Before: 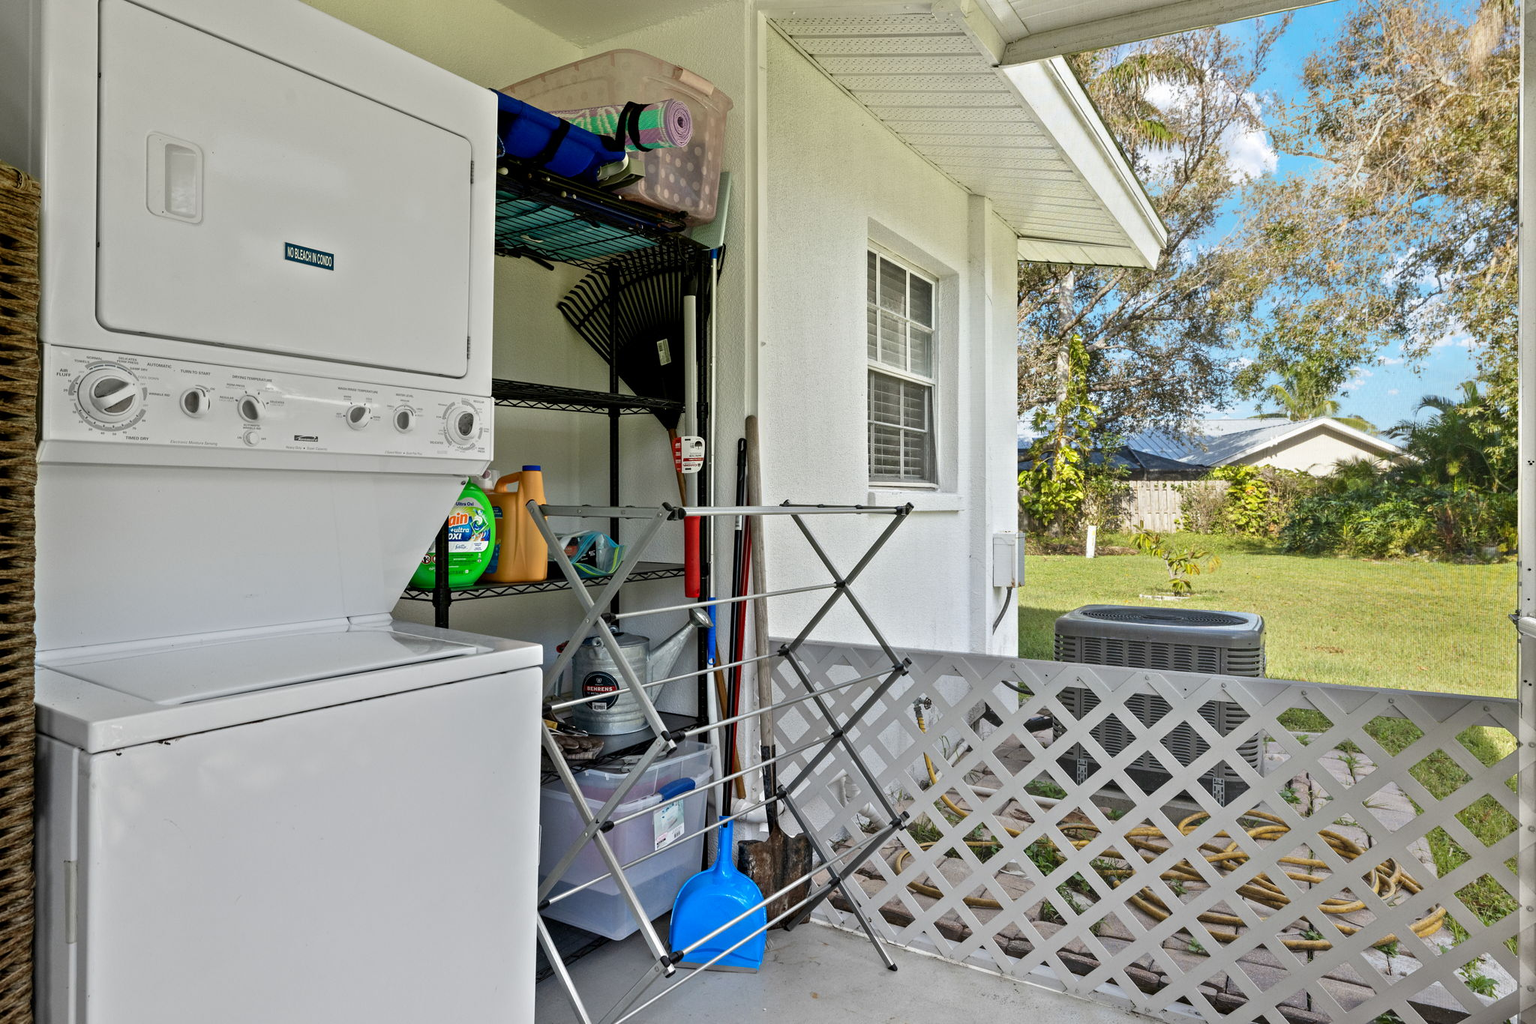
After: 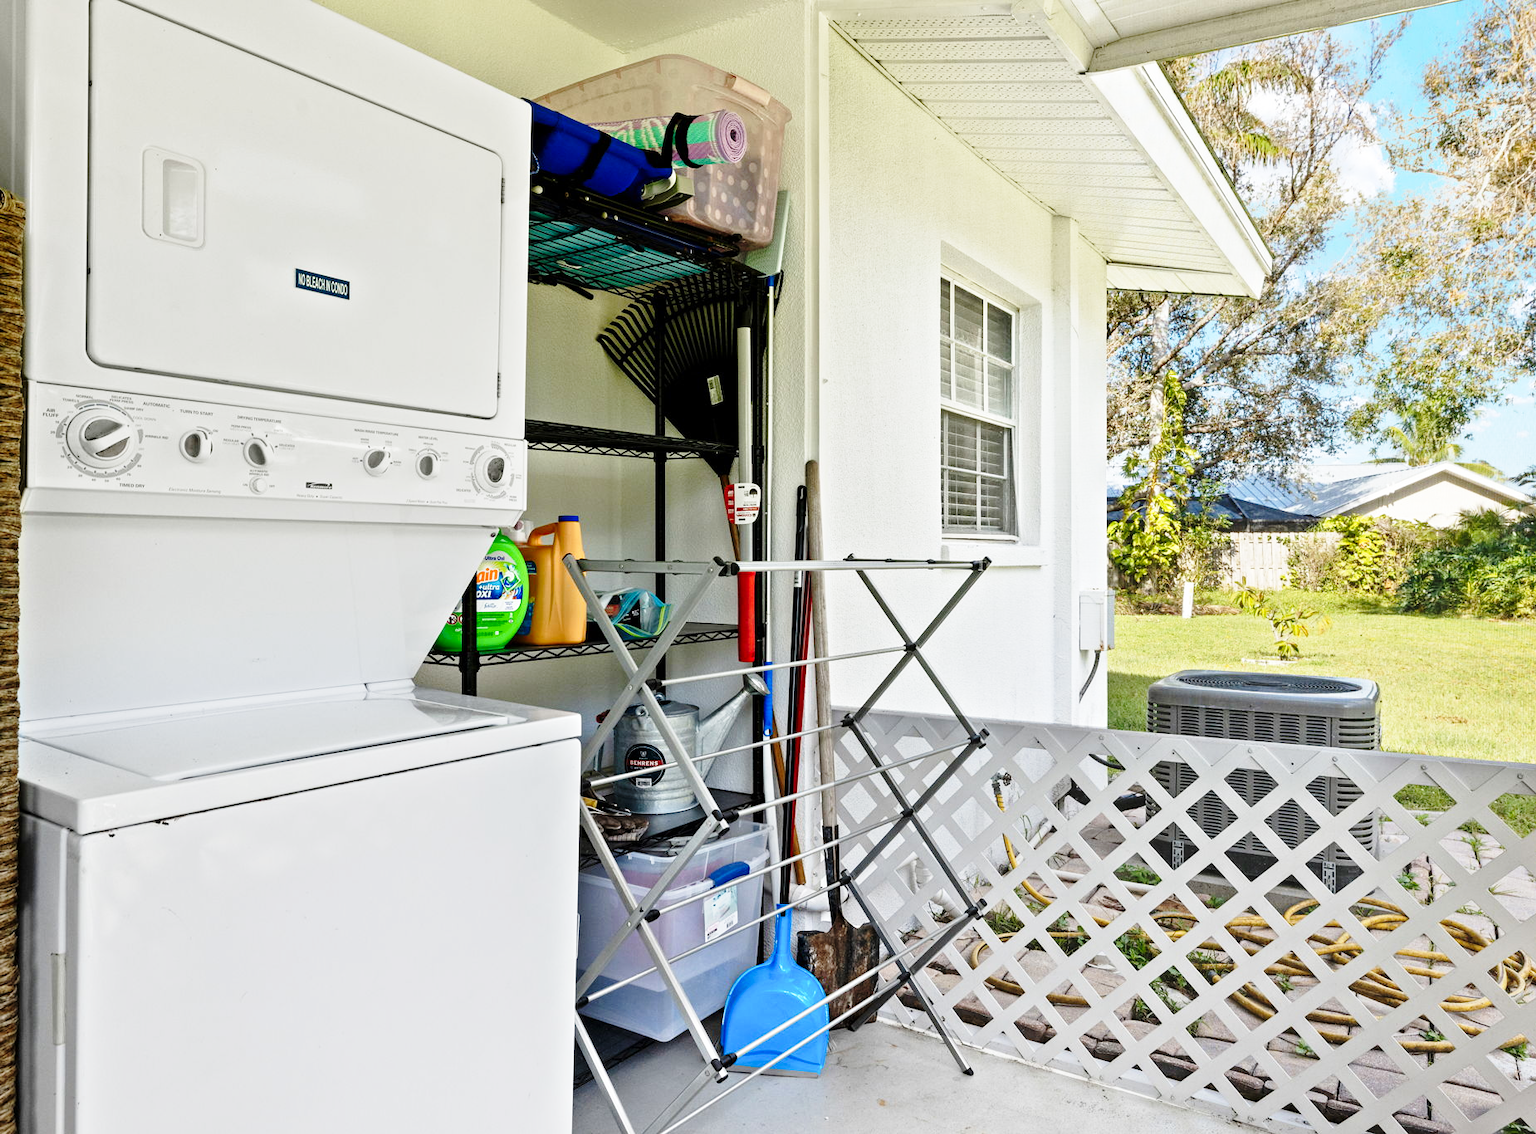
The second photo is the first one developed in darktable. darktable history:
crop and rotate: left 1.188%, right 8.449%
base curve: curves: ch0 [(0, 0) (0.028, 0.03) (0.121, 0.232) (0.46, 0.748) (0.859, 0.968) (1, 1)], preserve colors none
